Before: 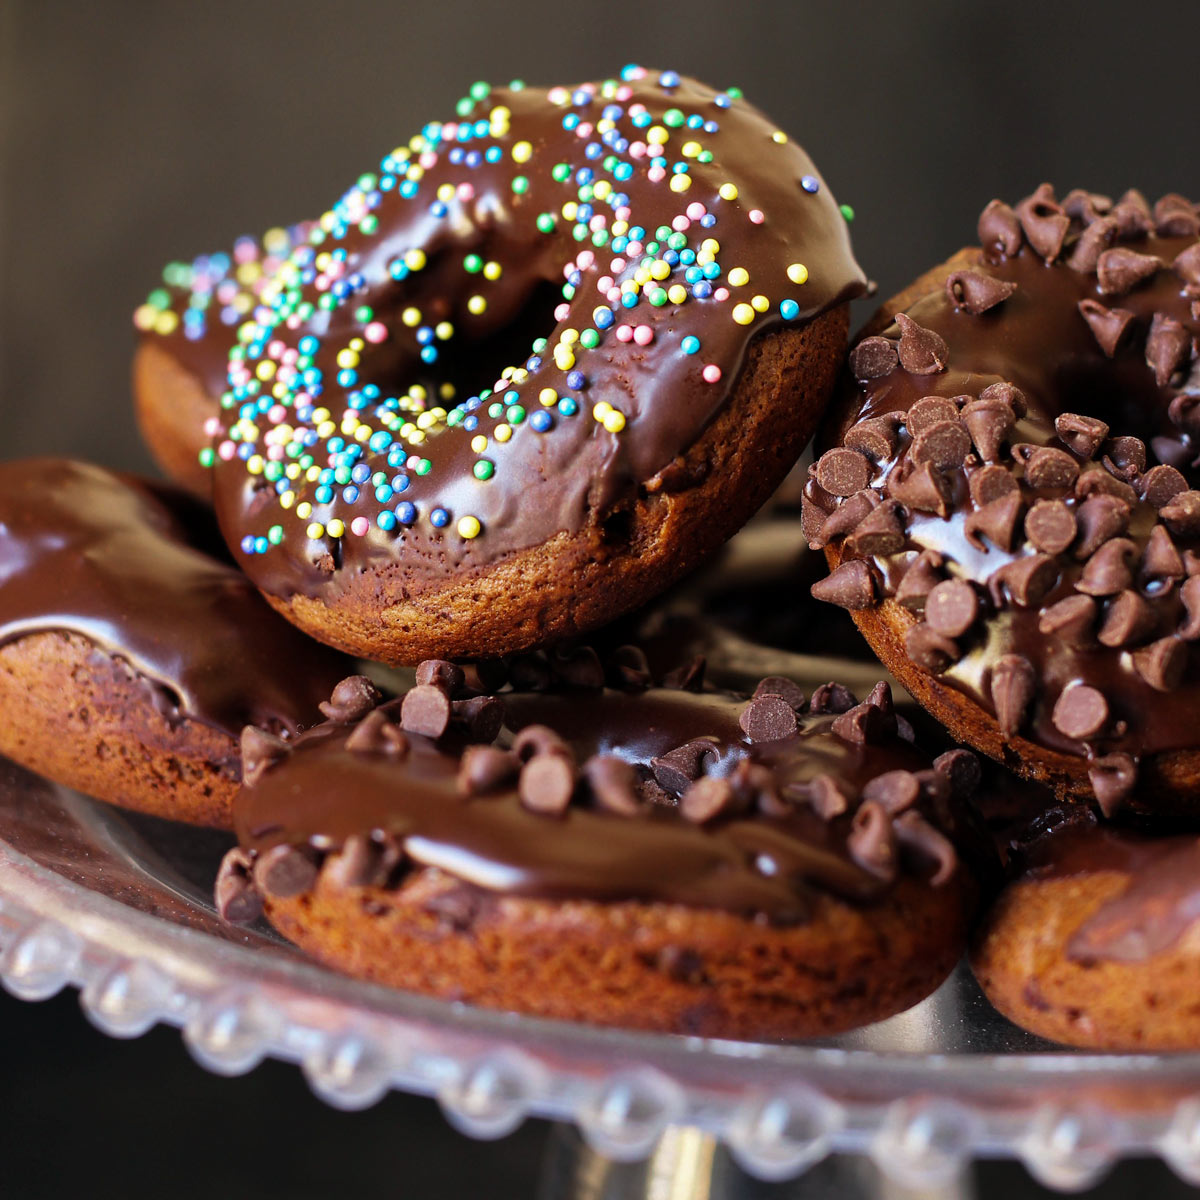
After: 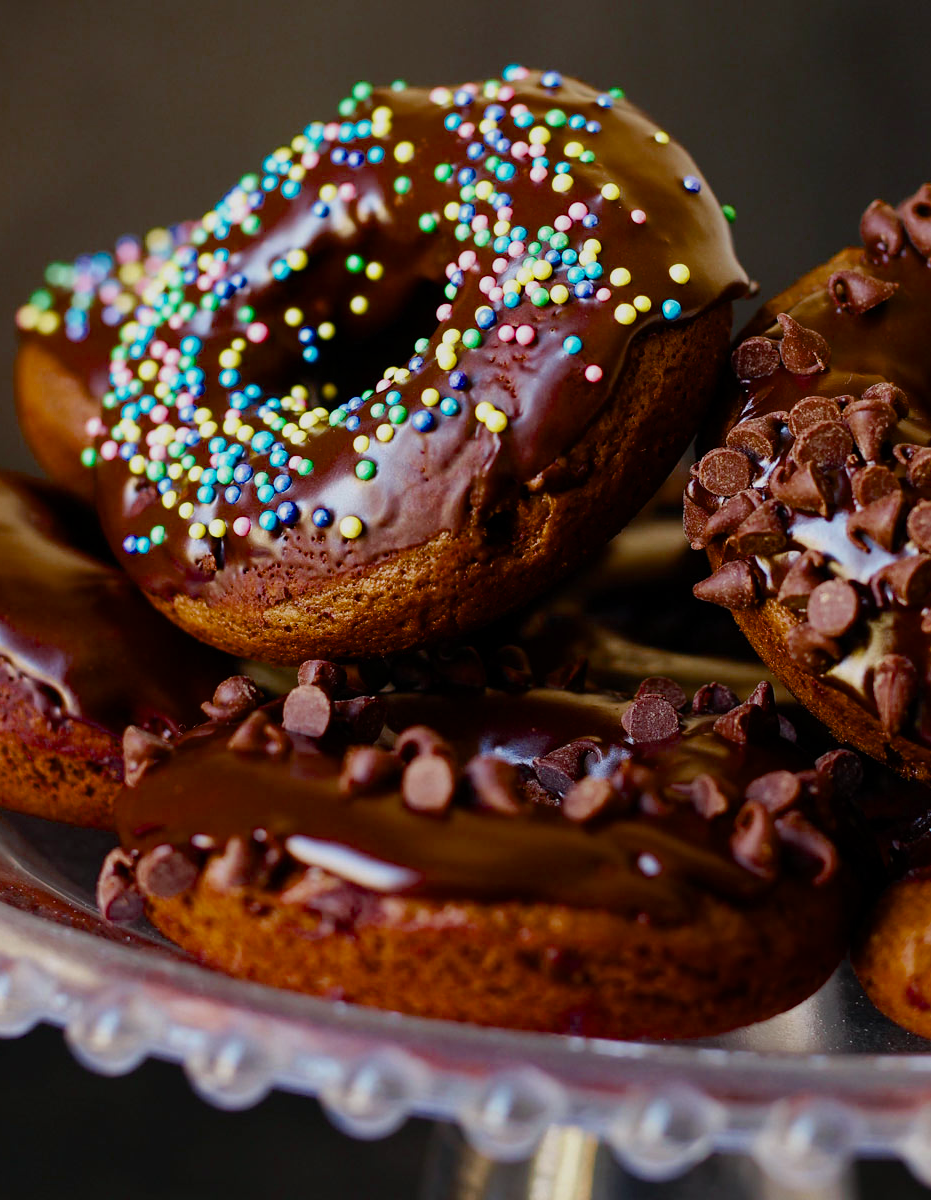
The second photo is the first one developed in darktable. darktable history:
exposure: exposure -0.426 EV, compensate highlight preservation false
color balance rgb: perceptual saturation grading › global saturation 20%, perceptual saturation grading › highlights -25.621%, perceptual saturation grading › shadows 26.195%, global vibrance 1.539%, saturation formula JzAzBz (2021)
crop: left 9.89%, right 12.514%
